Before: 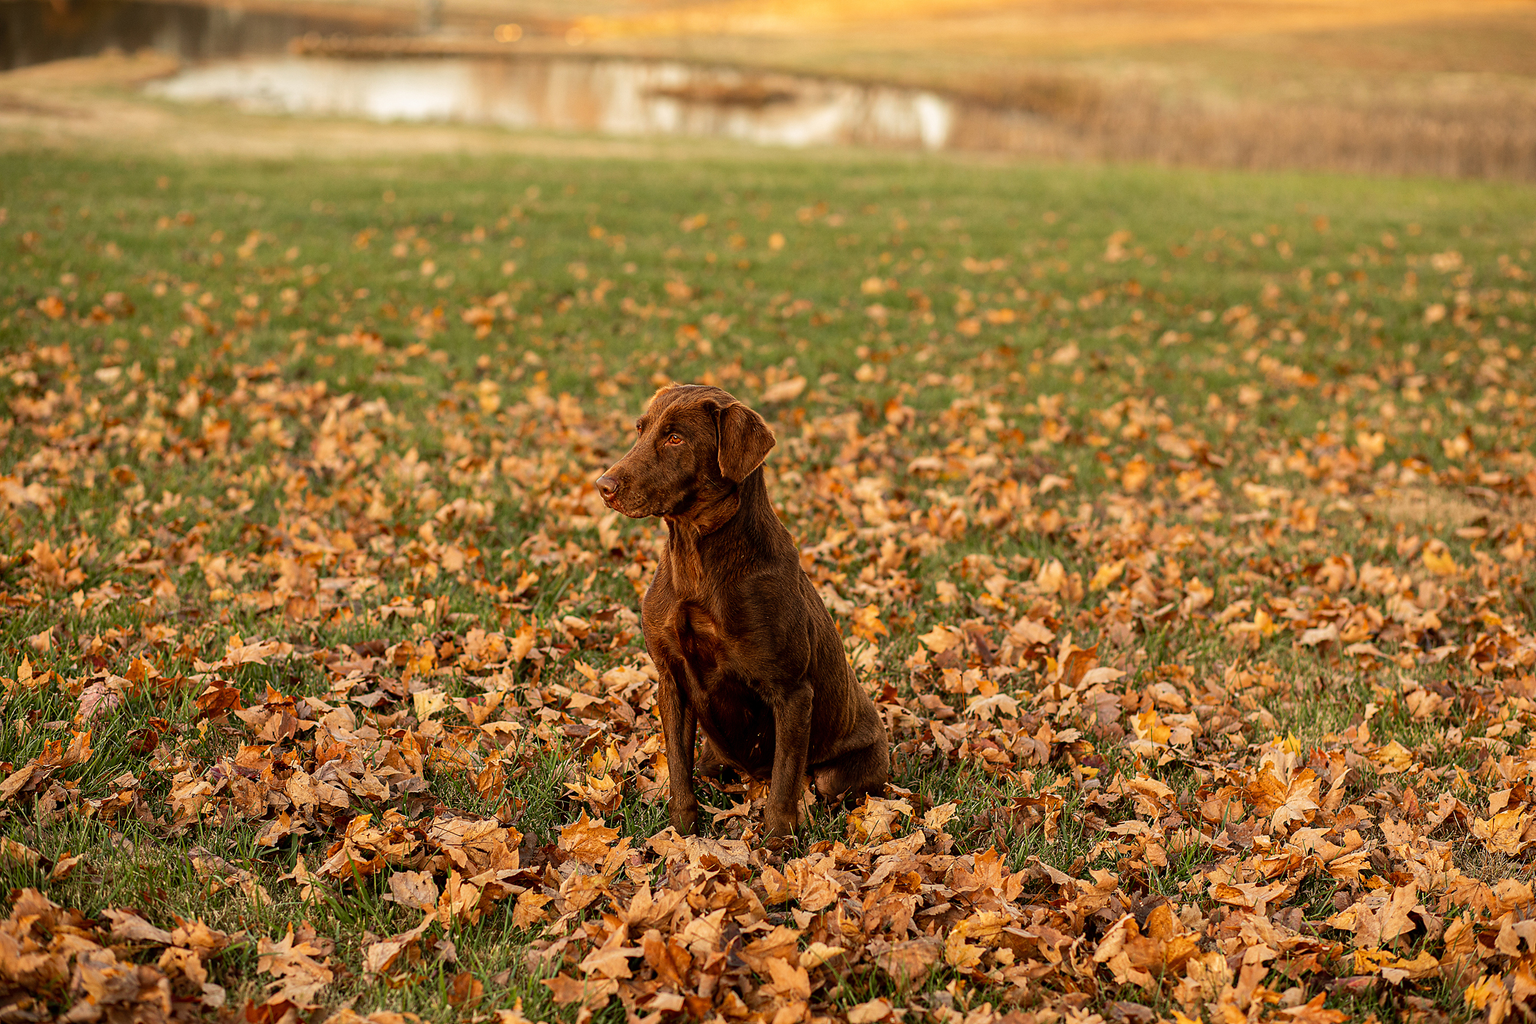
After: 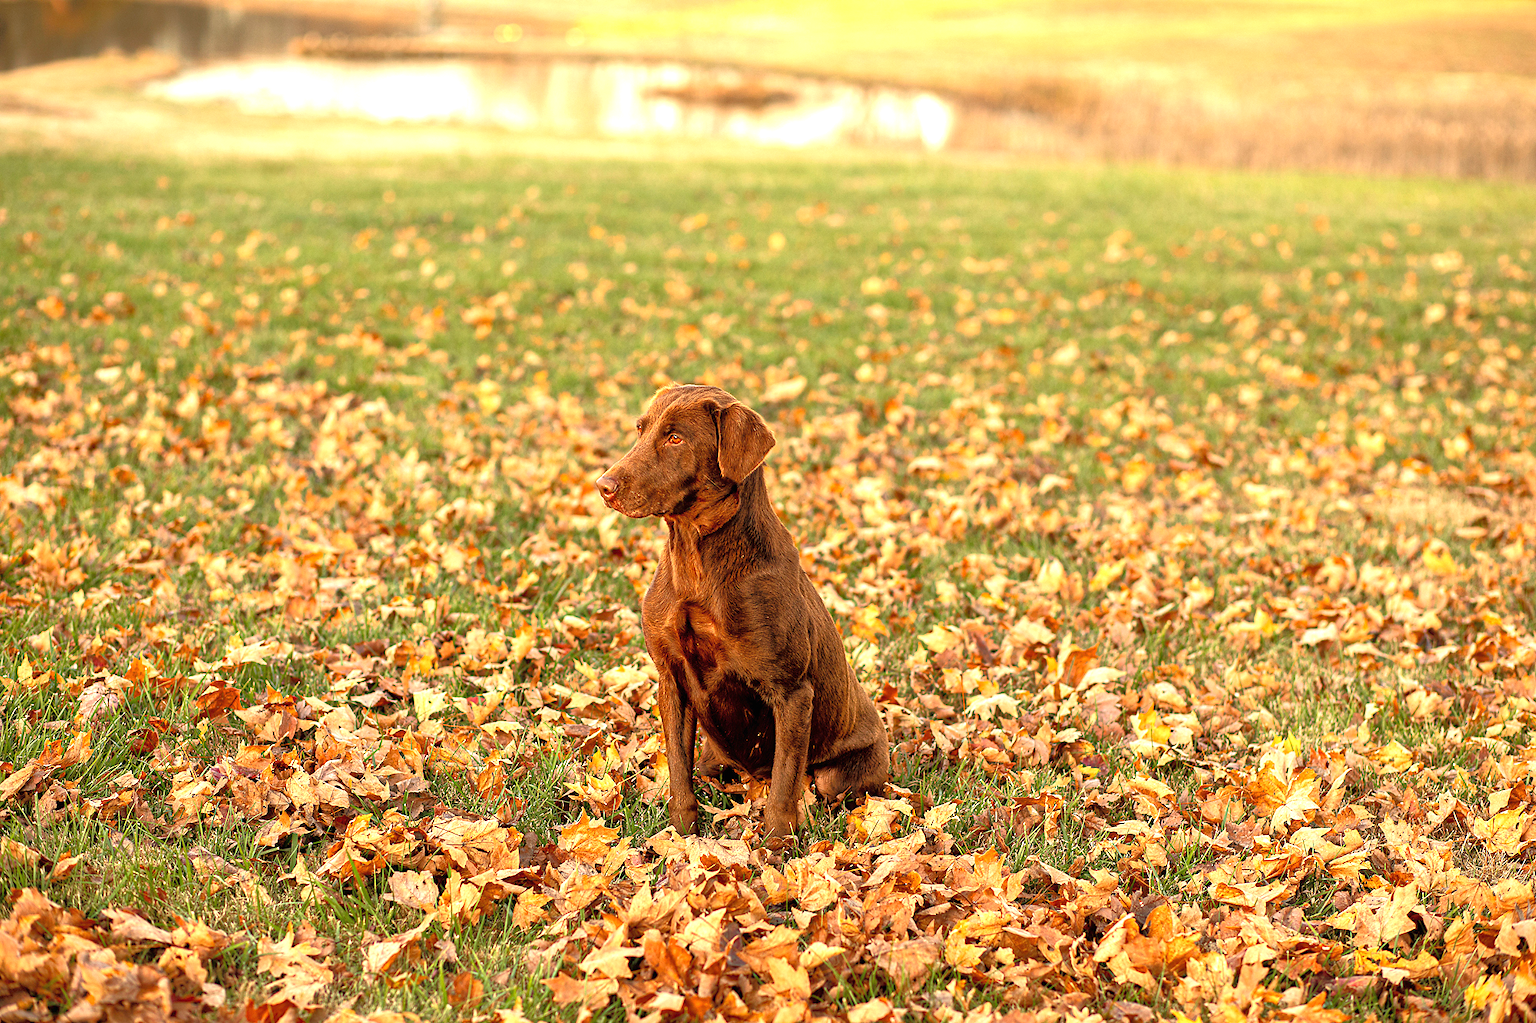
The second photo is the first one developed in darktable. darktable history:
tone equalizer: -7 EV 0.156 EV, -6 EV 0.613 EV, -5 EV 1.17 EV, -4 EV 1.36 EV, -3 EV 1.12 EV, -2 EV 0.6 EV, -1 EV 0.156 EV
exposure: black level correction 0, exposure 1.096 EV, compensate exposure bias true, compensate highlight preservation false
